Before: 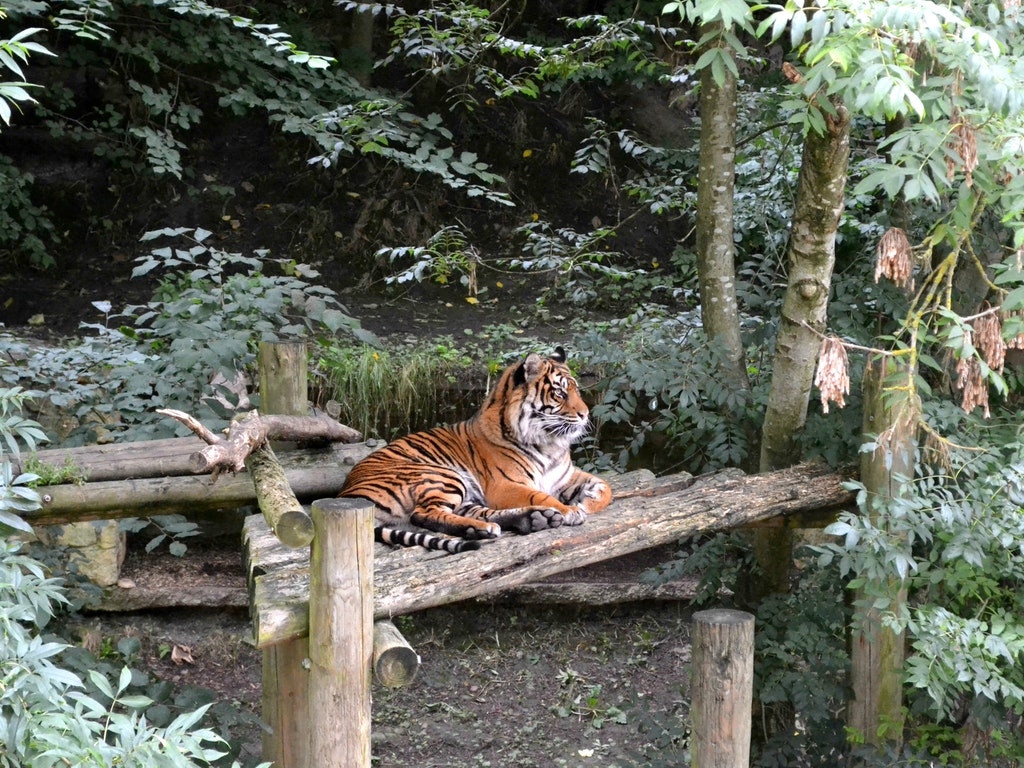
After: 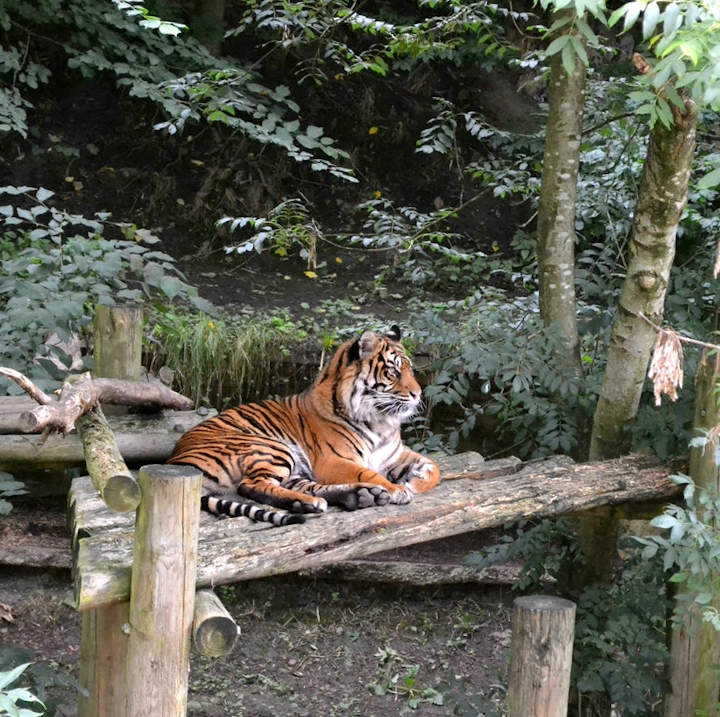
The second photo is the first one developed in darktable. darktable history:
crop and rotate: angle -3°, left 13.977%, top 0.031%, right 10.892%, bottom 0.087%
tone equalizer: edges refinement/feathering 500, mask exposure compensation -1.57 EV, preserve details no
